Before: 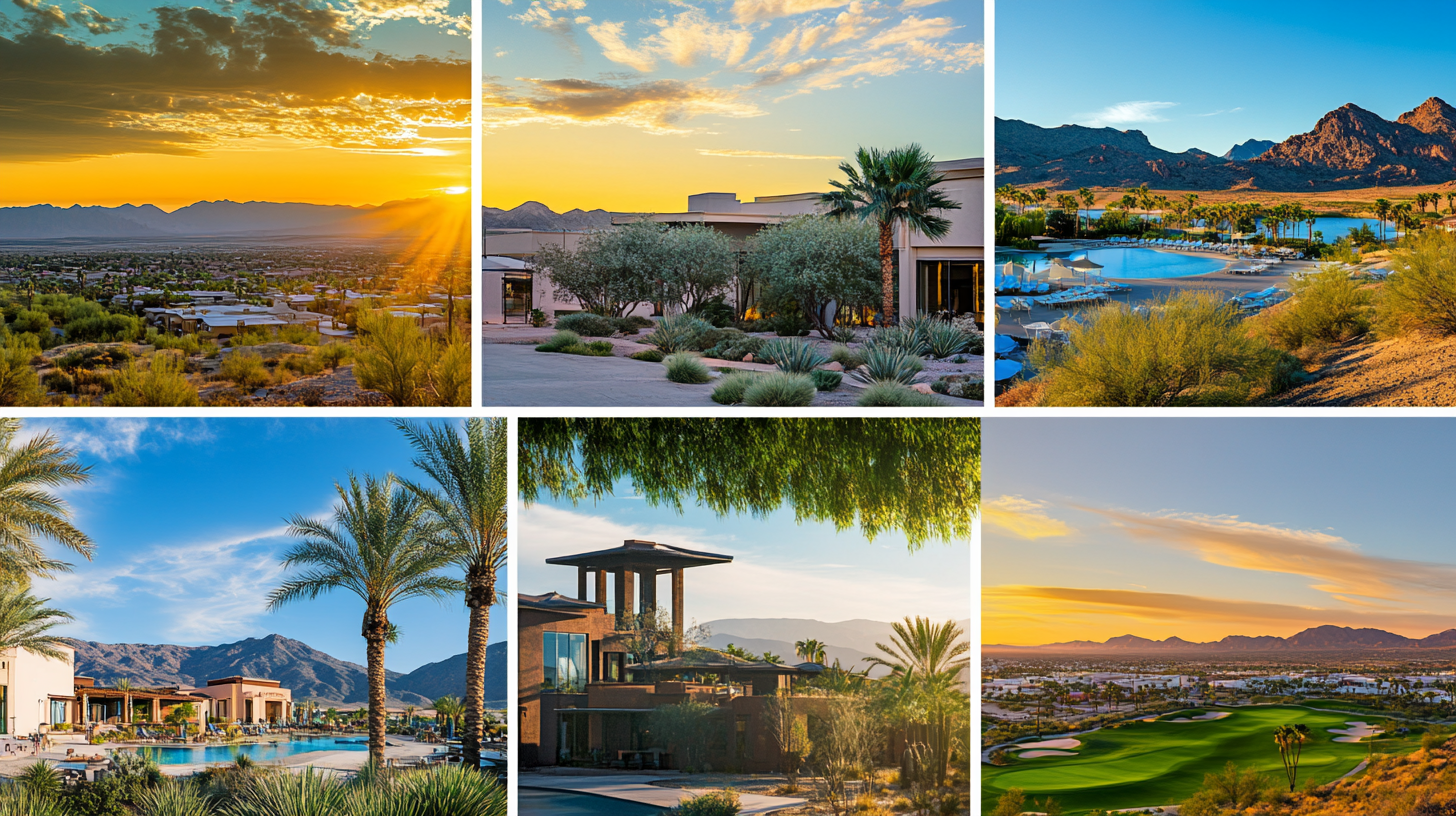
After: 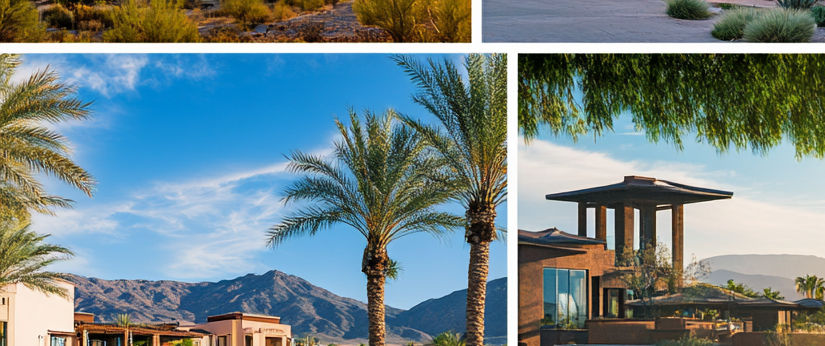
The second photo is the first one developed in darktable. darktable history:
crop: top 44.684%, right 43.287%, bottom 12.849%
